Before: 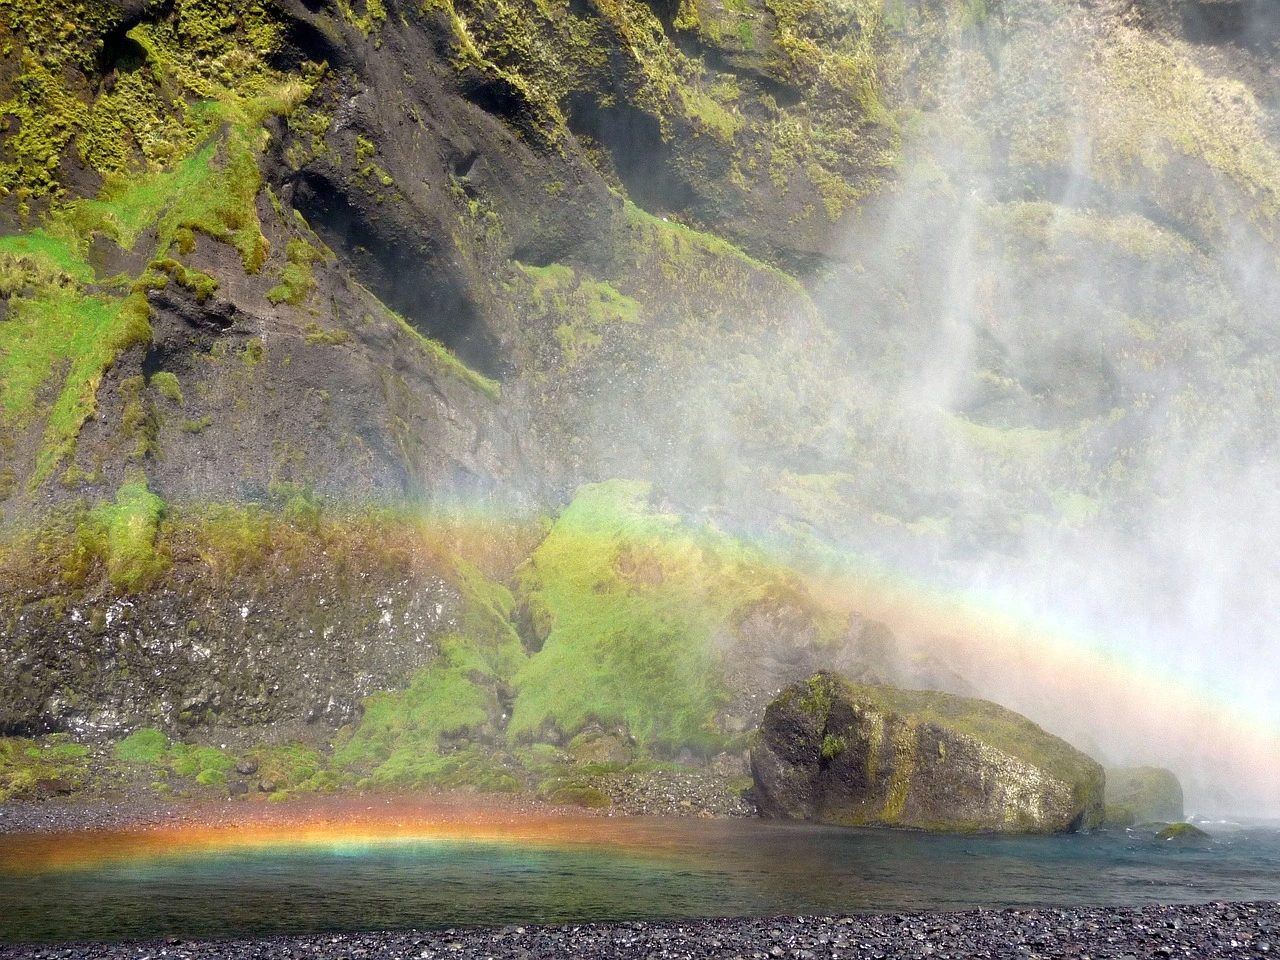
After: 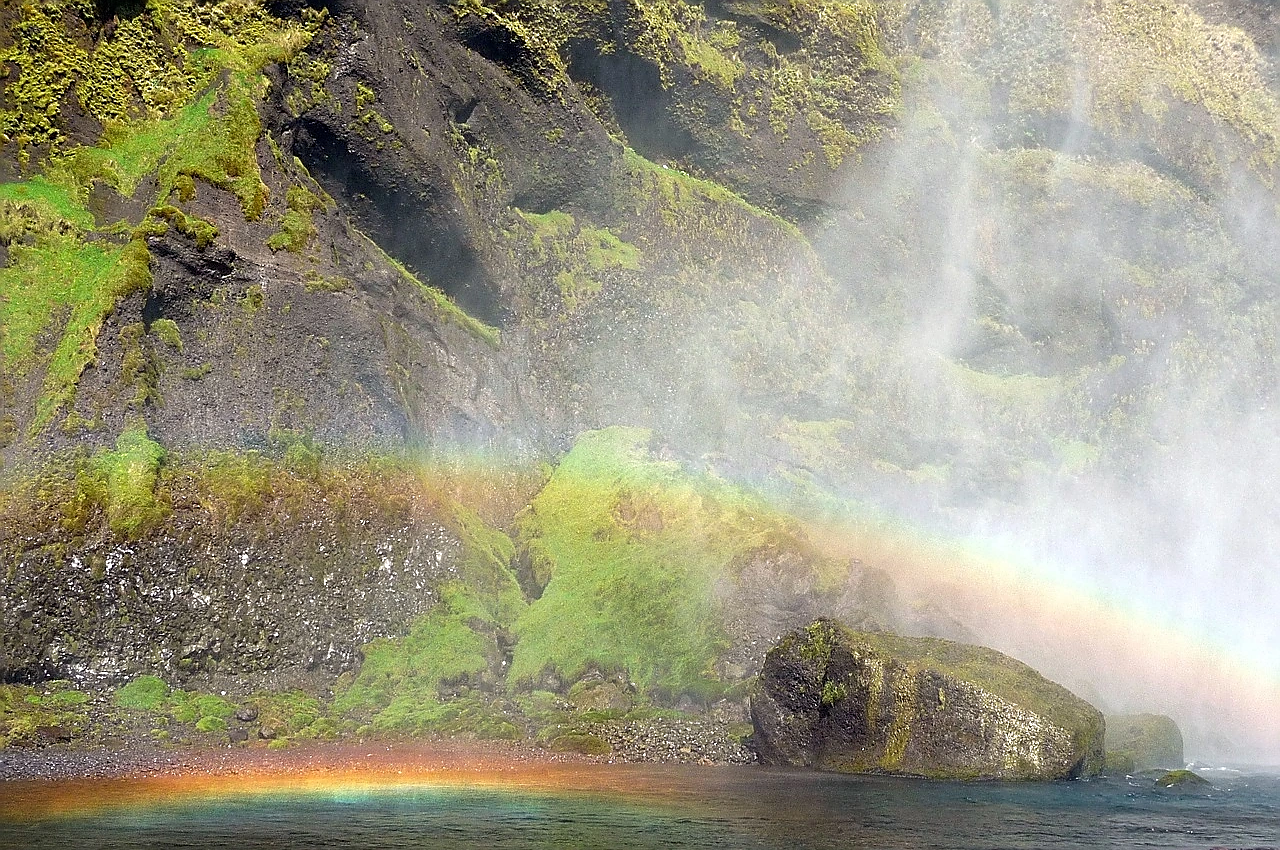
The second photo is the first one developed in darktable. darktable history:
crop and rotate: top 5.6%, bottom 5.797%
sharpen: radius 1.38, amount 1.235, threshold 0.659
